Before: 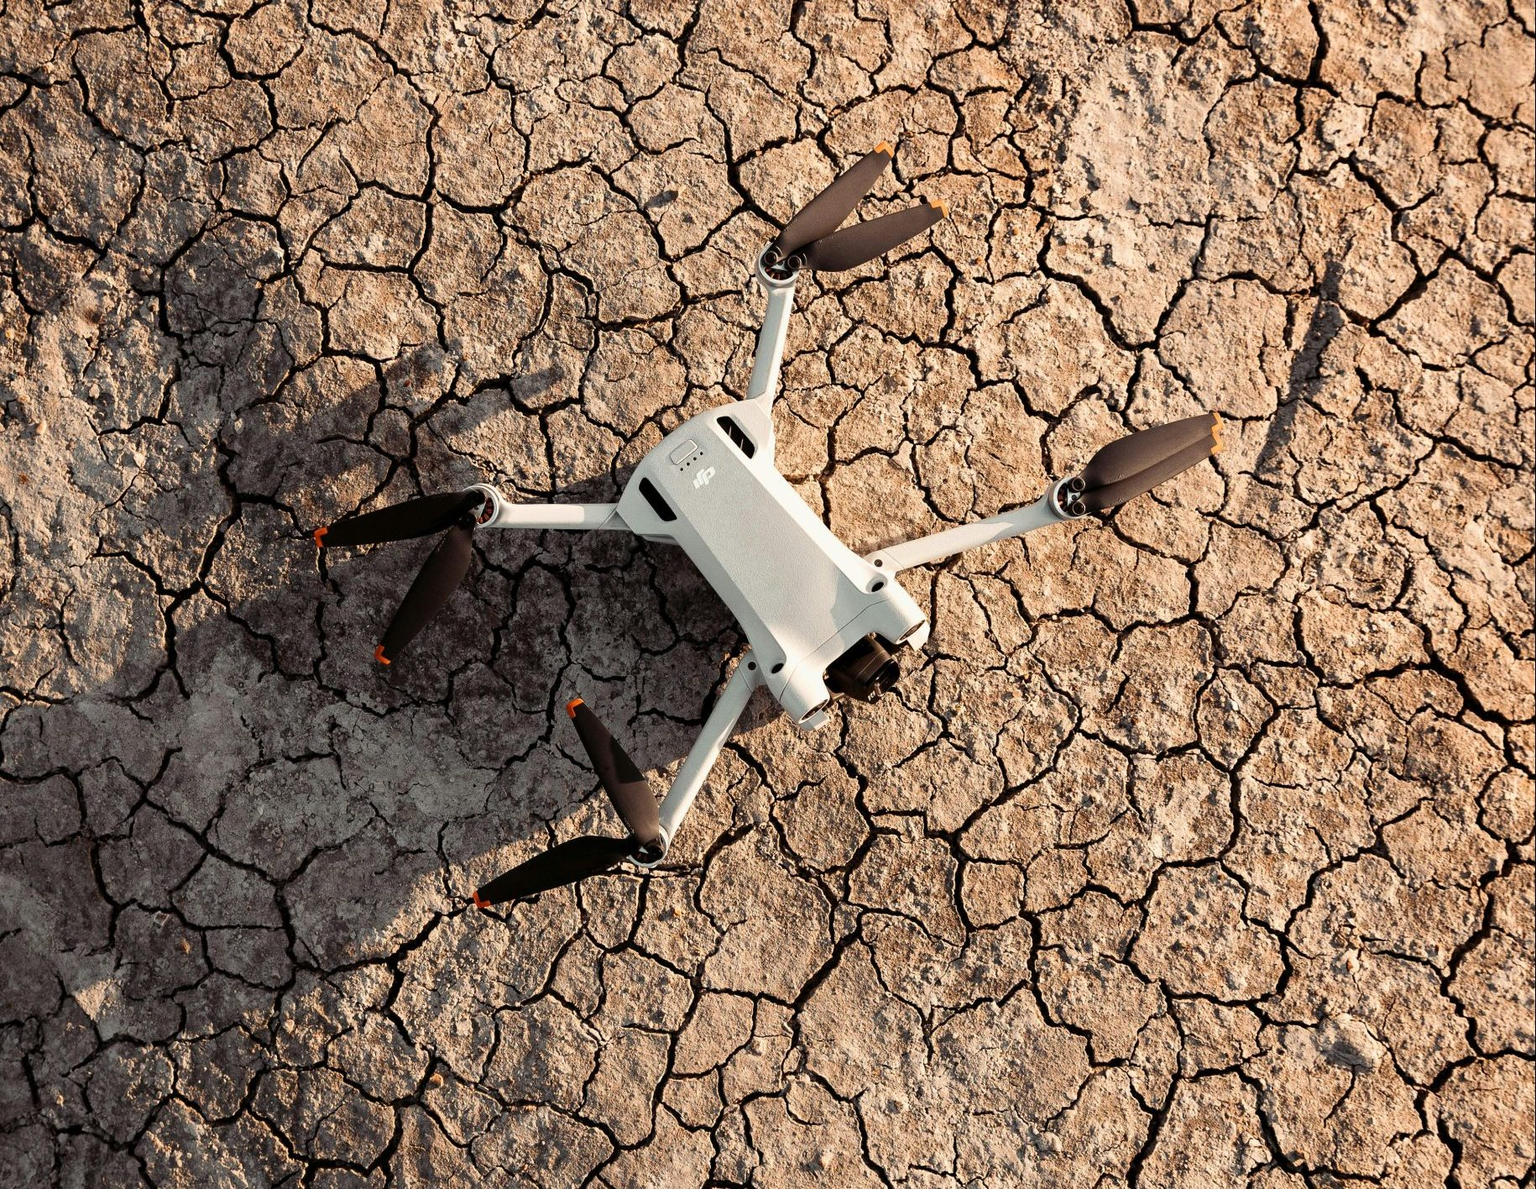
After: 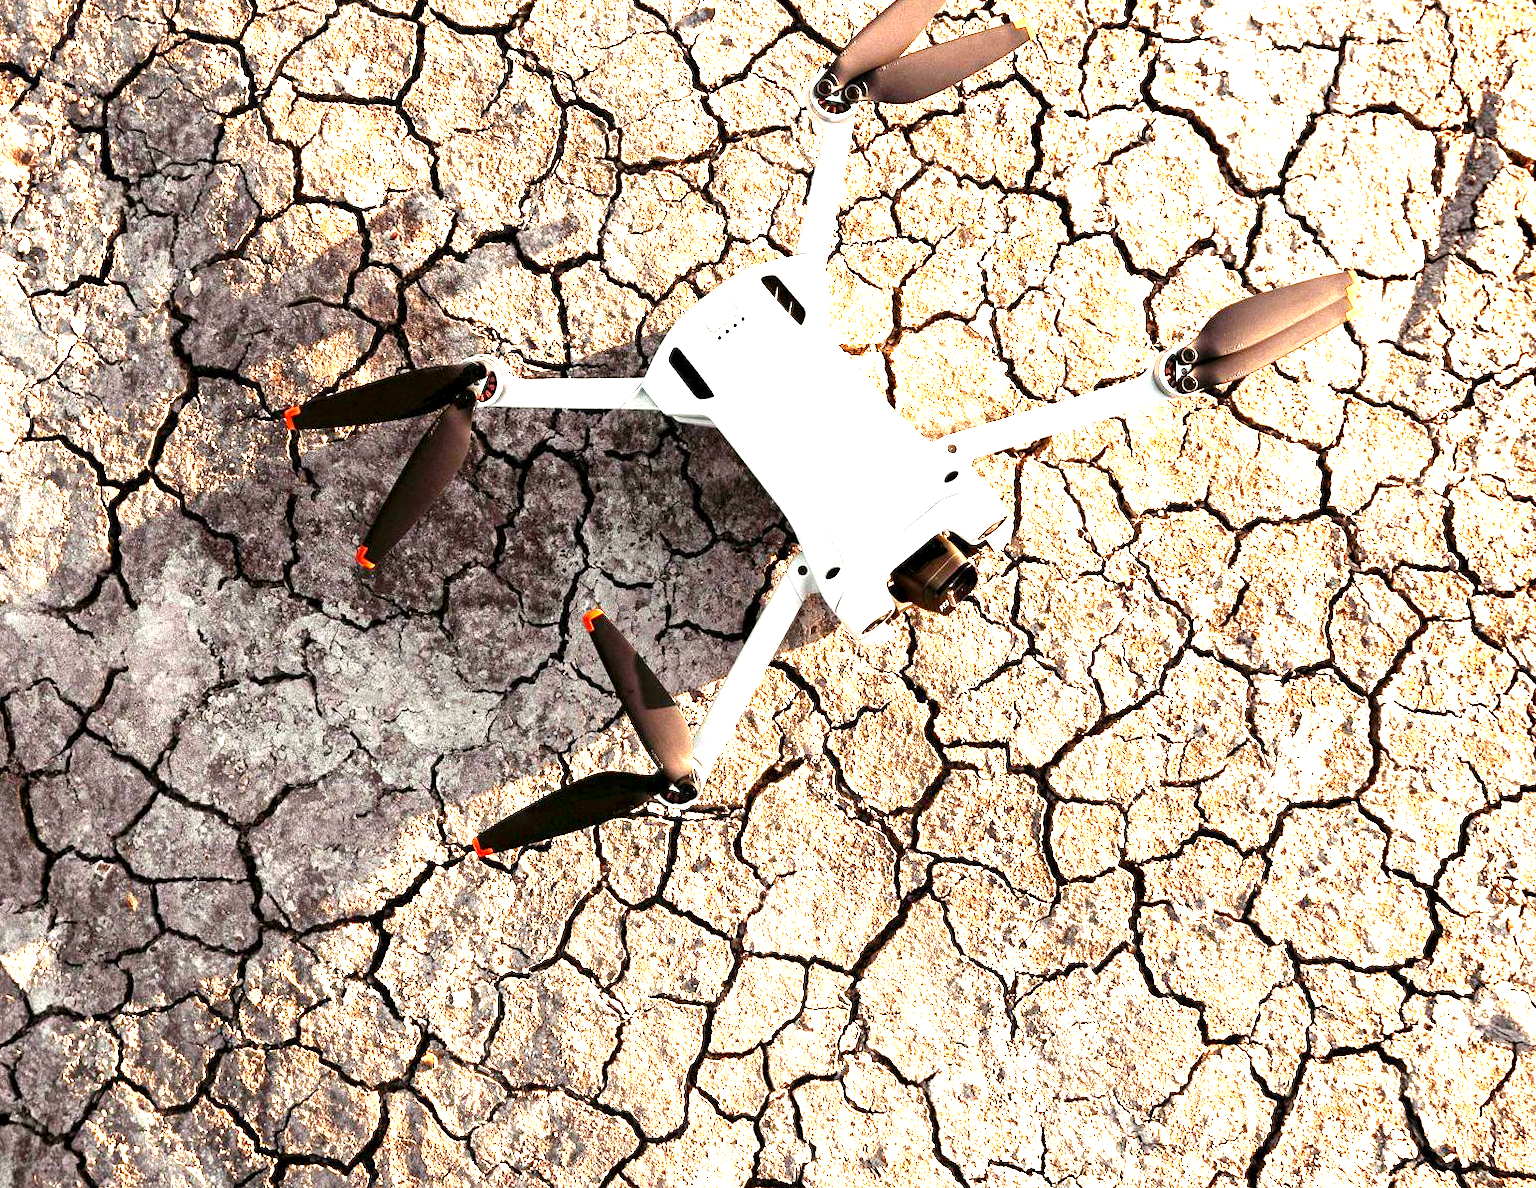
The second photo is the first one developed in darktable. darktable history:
contrast brightness saturation: saturation 0.13
crop and rotate: left 4.842%, top 15.51%, right 10.668%
exposure: black level correction 0.001, exposure 1.398 EV, compensate exposure bias true, compensate highlight preservation false
levels: levels [0, 0.394, 0.787]
